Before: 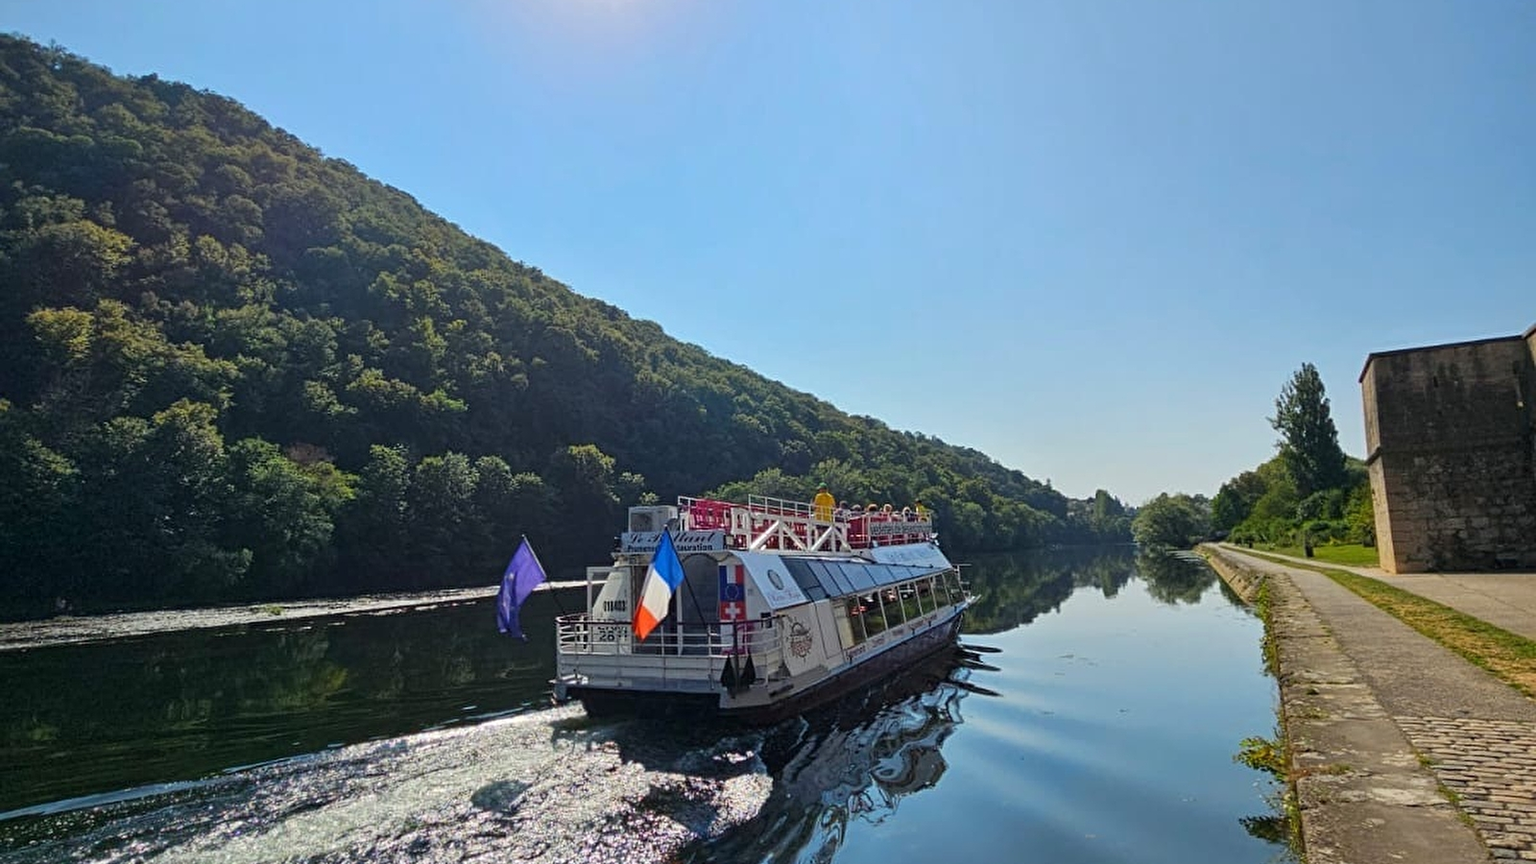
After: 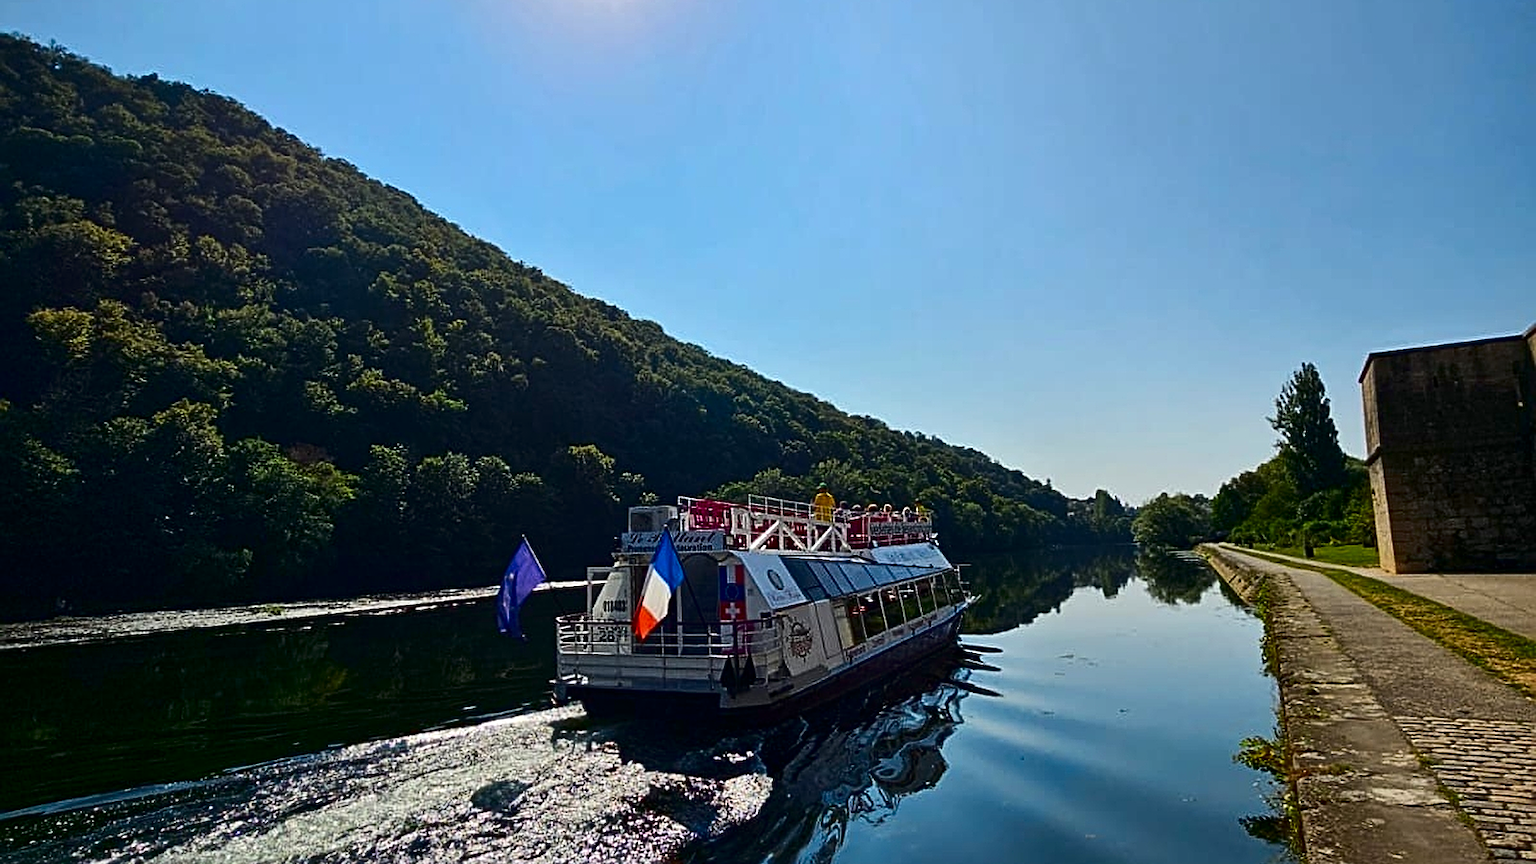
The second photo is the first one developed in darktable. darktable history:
sharpen: on, module defaults
contrast brightness saturation: contrast 0.188, brightness -0.233, saturation 0.118
